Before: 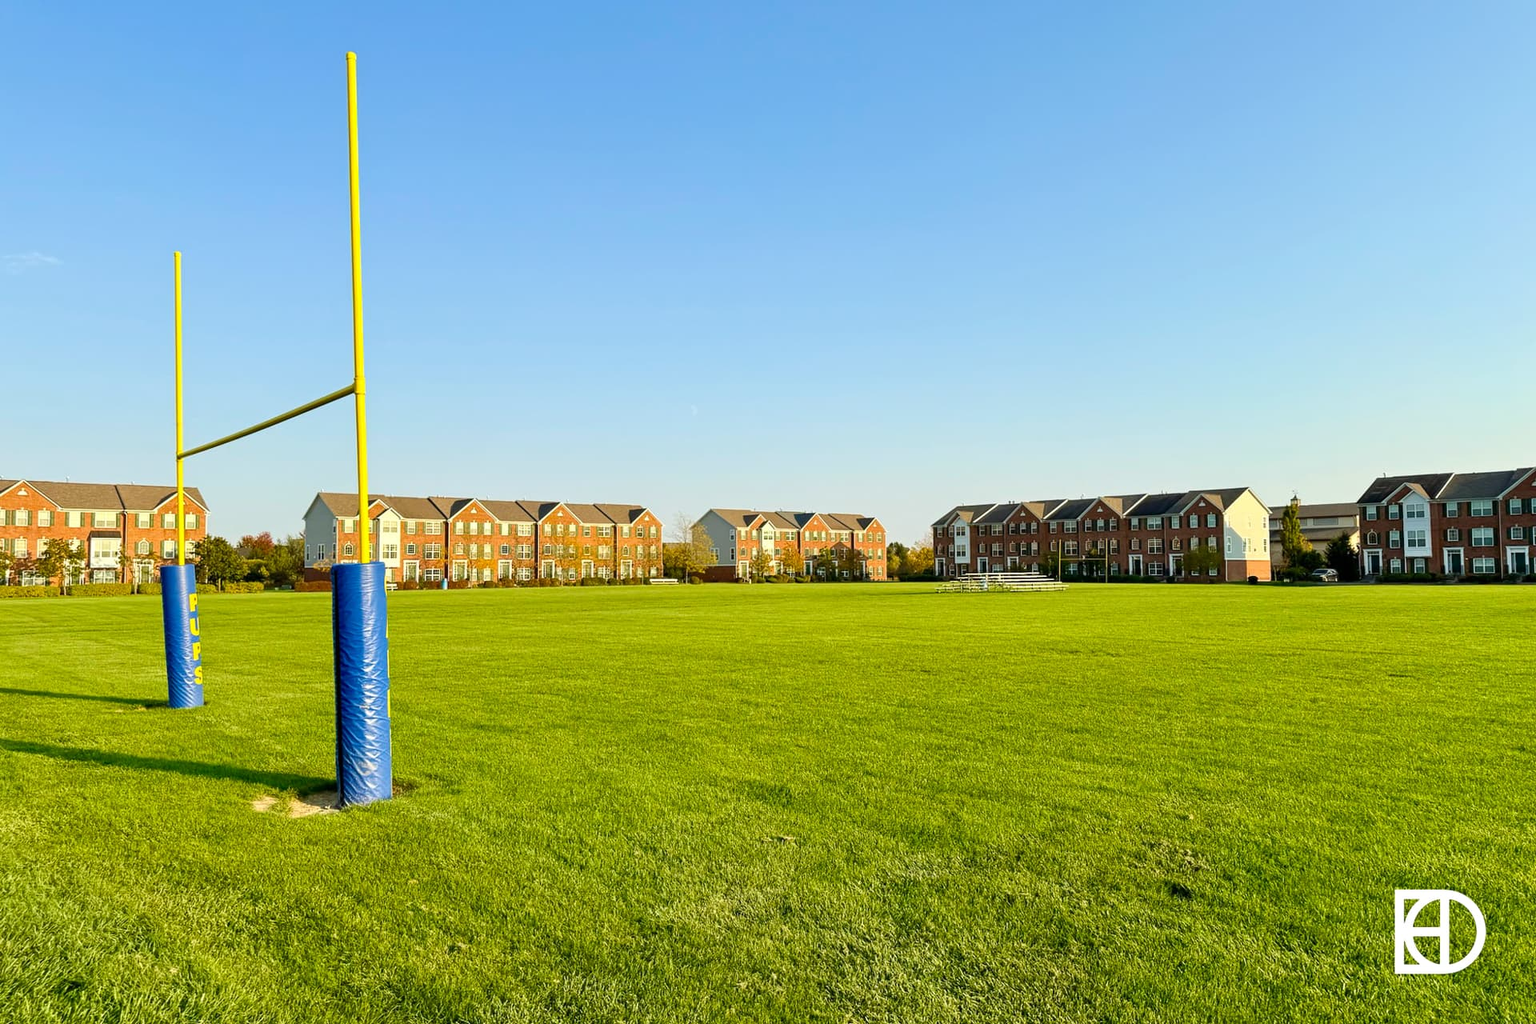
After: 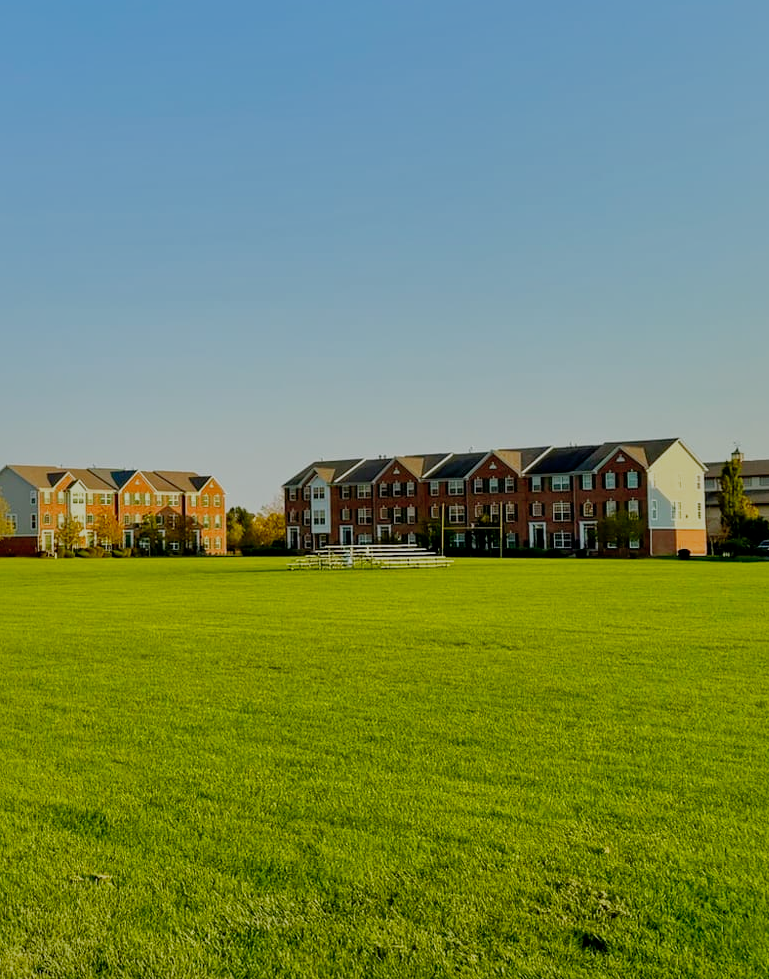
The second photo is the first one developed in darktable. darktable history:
crop: left 45.955%, top 13.373%, right 13.956%, bottom 10.075%
shadows and highlights: shadows 40.13, highlights -59.99
exposure: exposure -0.493 EV, compensate highlight preservation false
filmic rgb: middle gray luminance 9.08%, black relative exposure -10.58 EV, white relative exposure 3.45 EV, target black luminance 0%, hardness 5.96, latitude 59.68%, contrast 1.087, highlights saturation mix 4.31%, shadows ↔ highlights balance 28.42%, preserve chrominance no, color science v5 (2021), iterations of high-quality reconstruction 0
